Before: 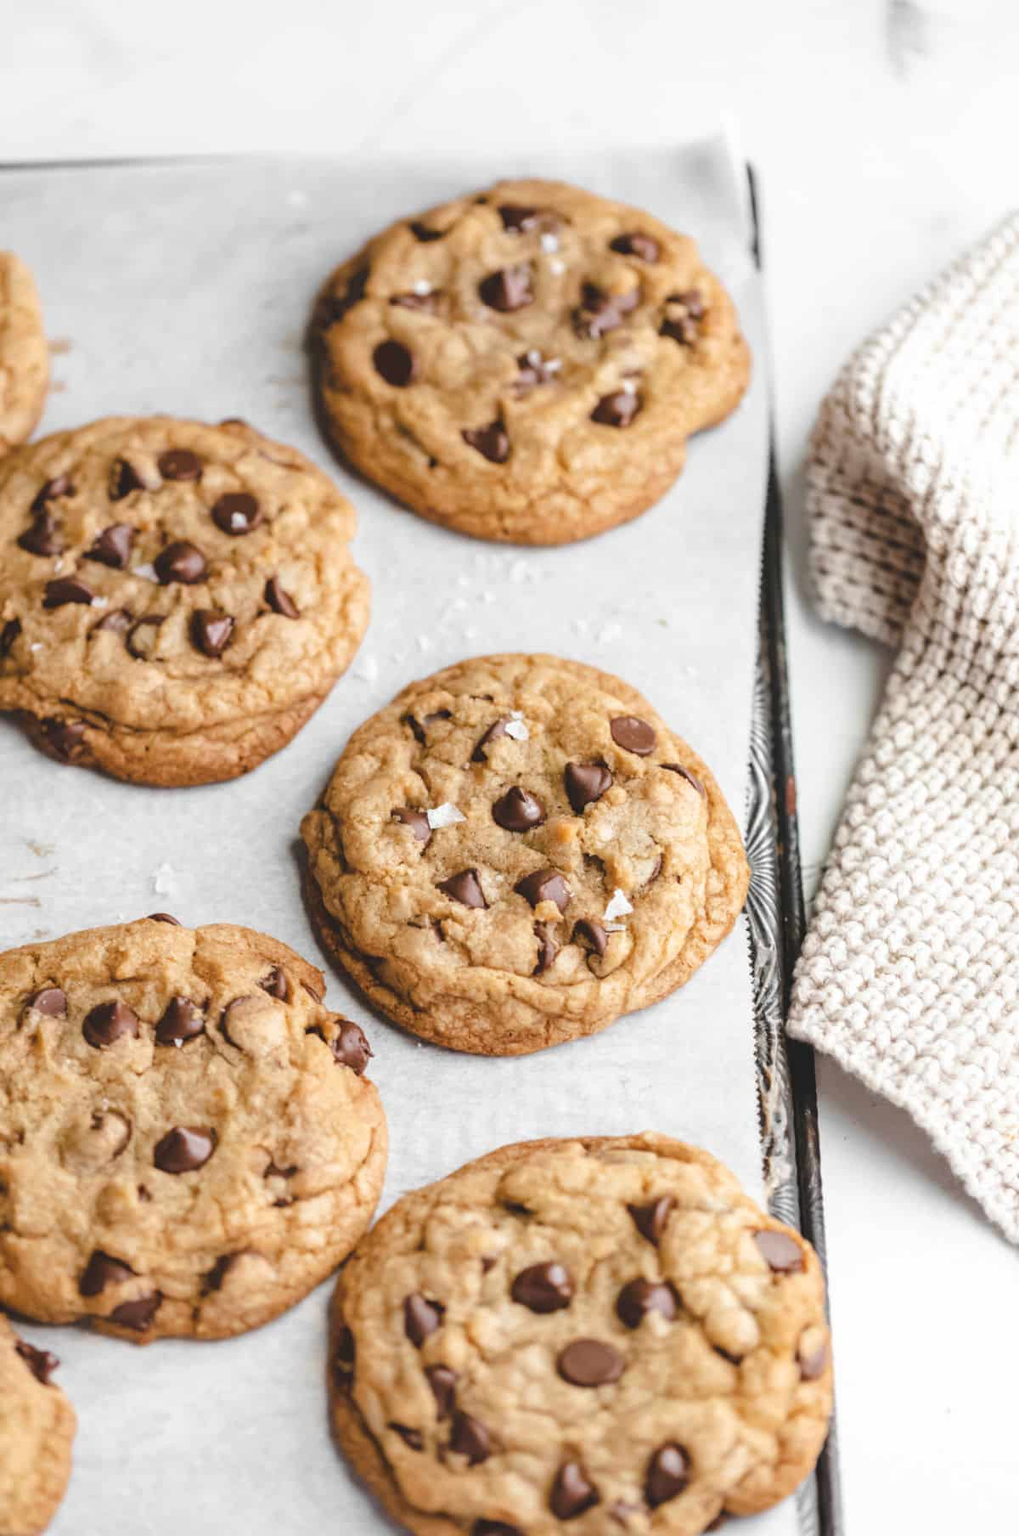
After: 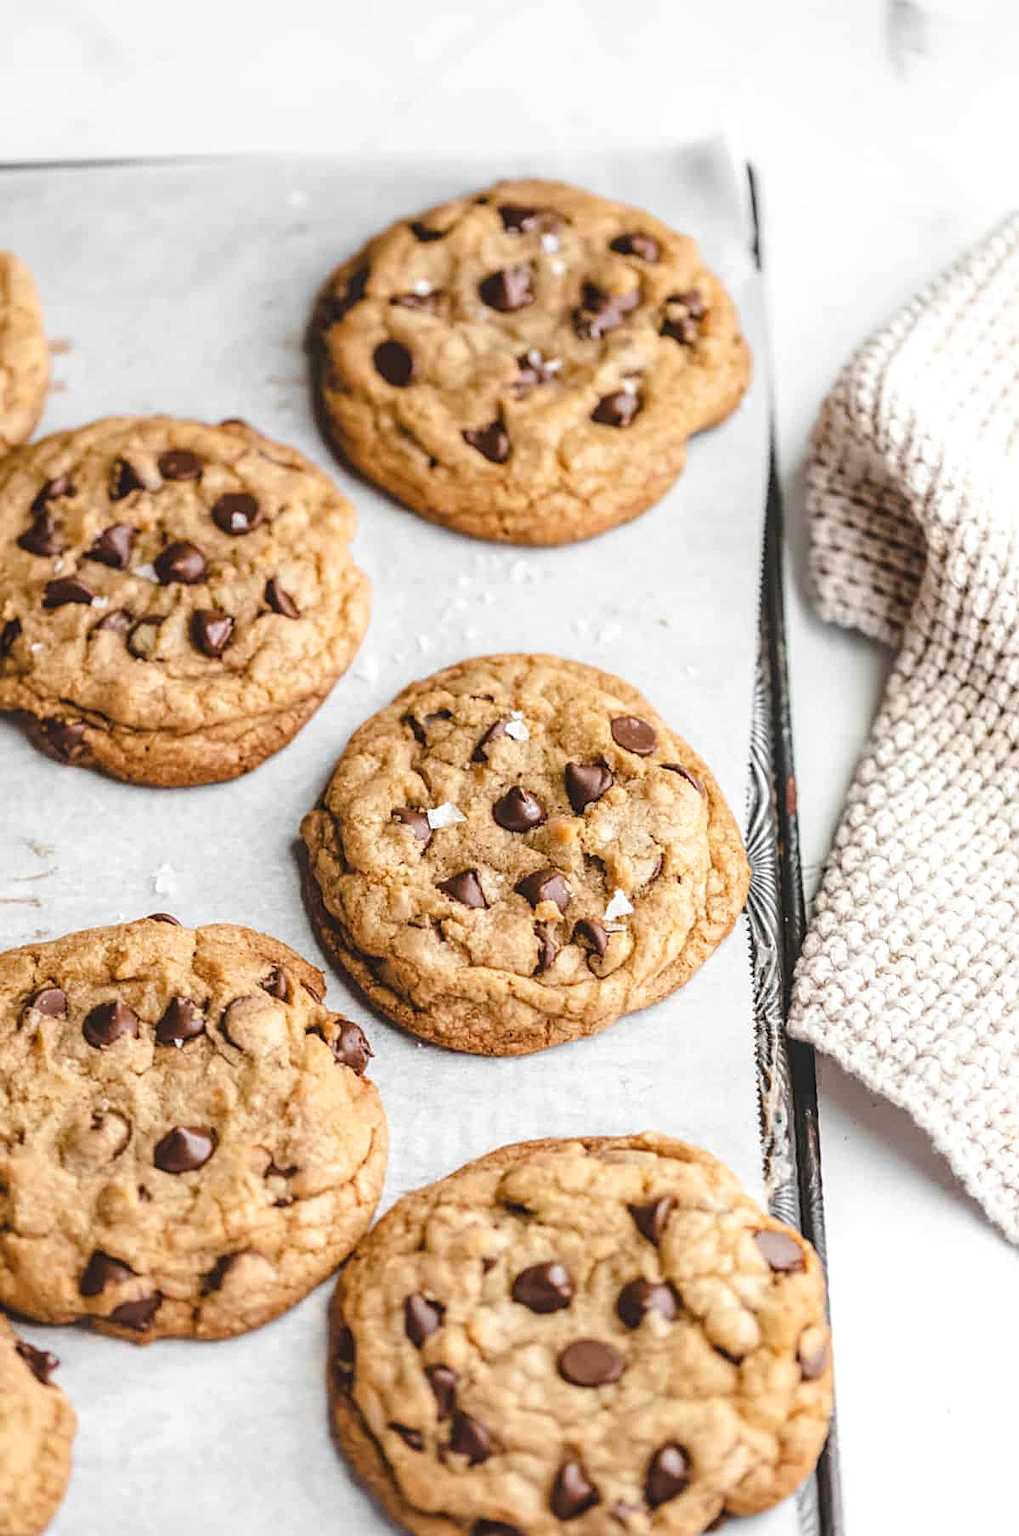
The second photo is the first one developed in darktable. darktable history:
sharpen: on, module defaults
contrast brightness saturation: contrast 0.103, brightness 0.032, saturation 0.09
local contrast: on, module defaults
